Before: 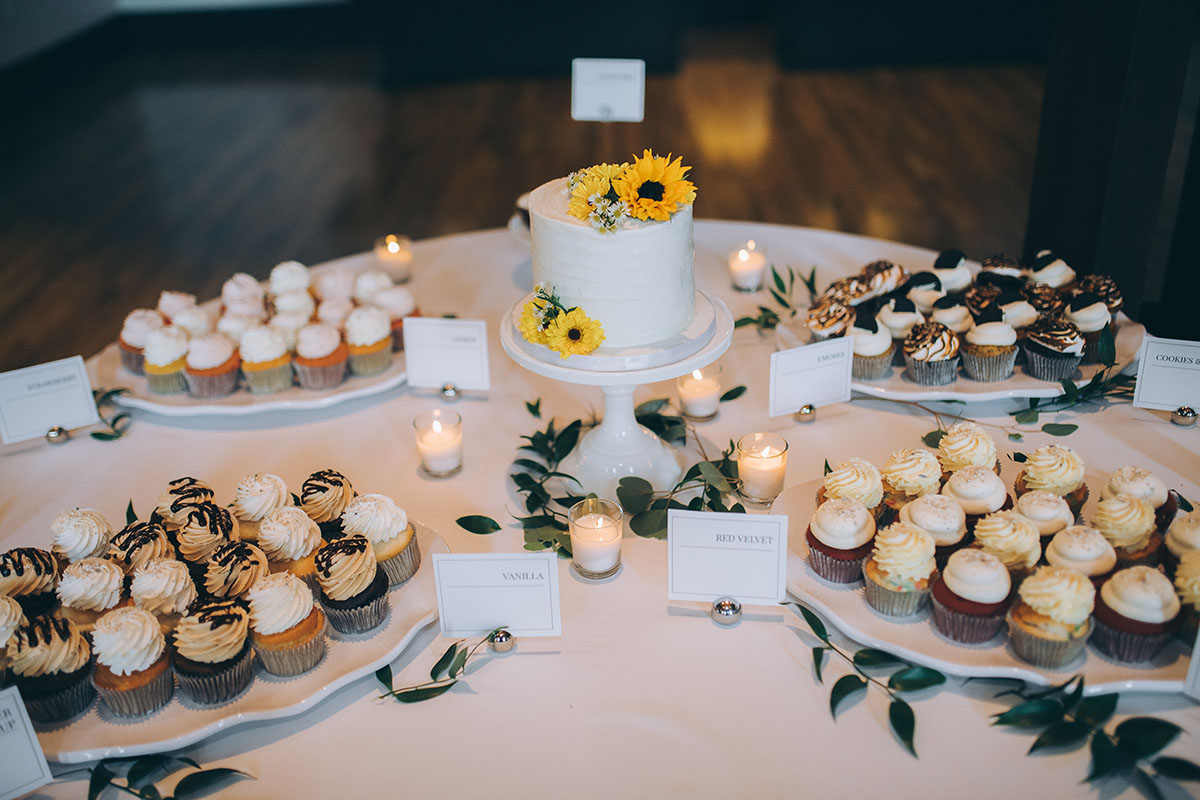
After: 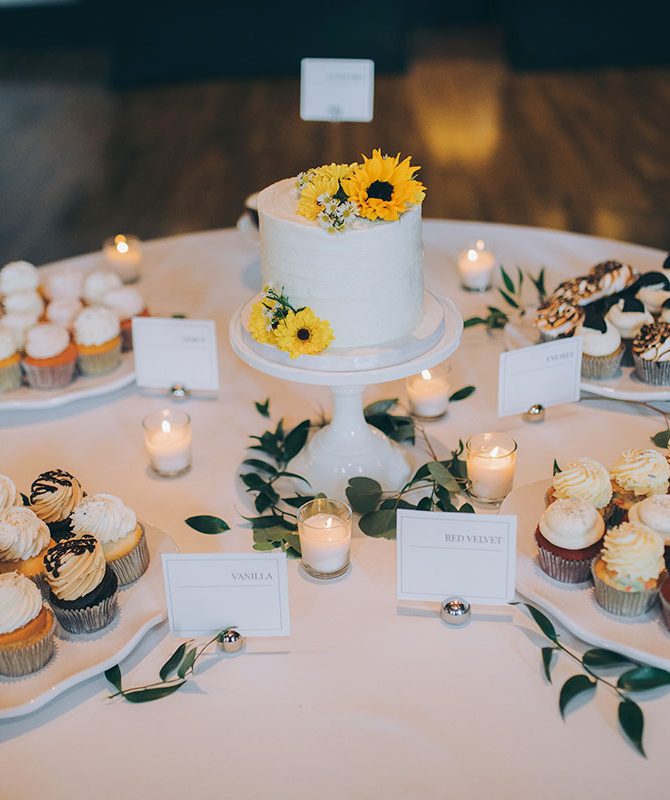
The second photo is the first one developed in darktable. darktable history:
crop and rotate: left 22.654%, right 21.51%
base curve: curves: ch0 [(0, 0) (0.235, 0.266) (0.503, 0.496) (0.786, 0.72) (1, 1)]
